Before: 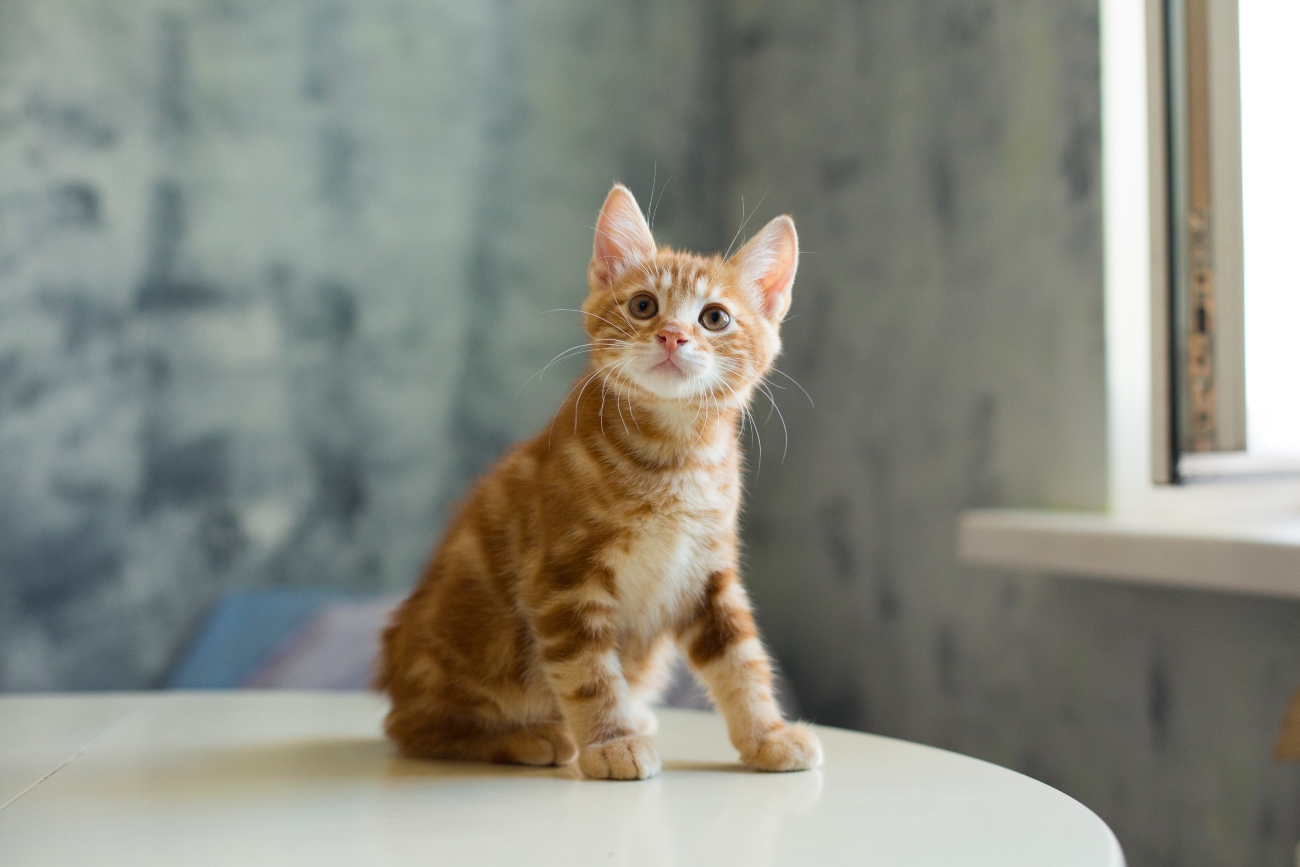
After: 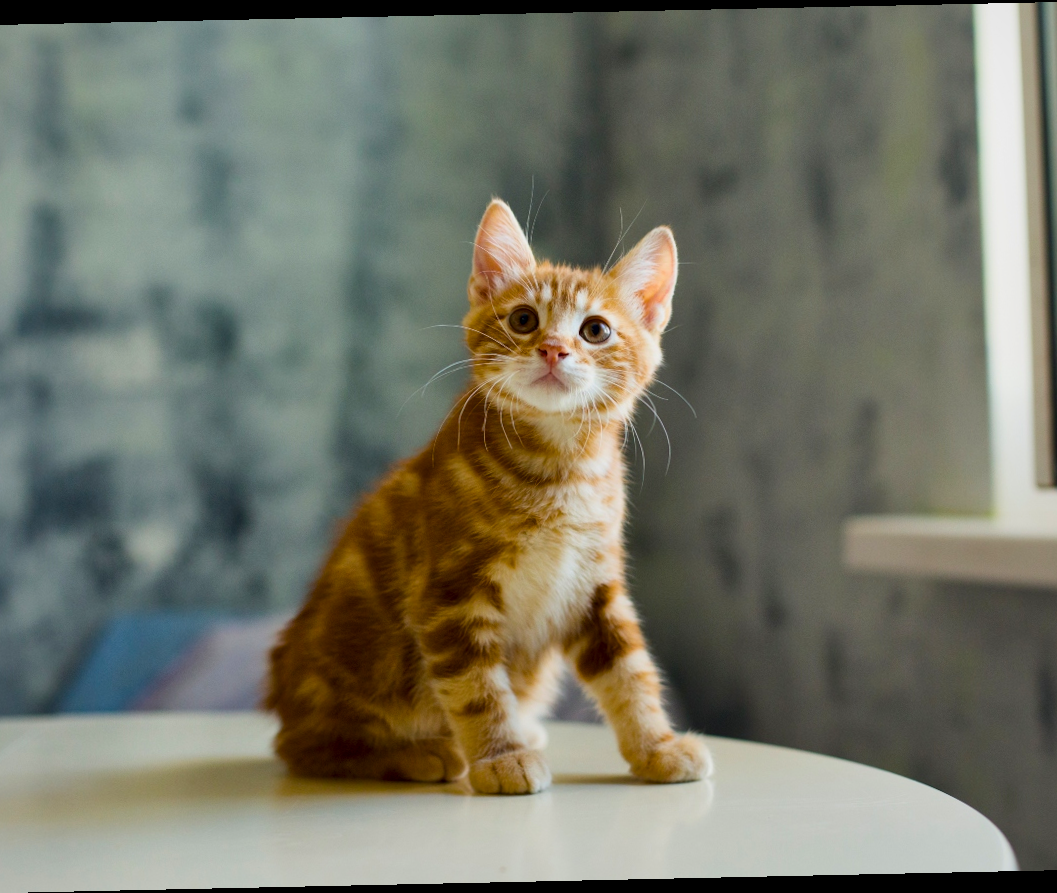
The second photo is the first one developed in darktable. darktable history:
crop and rotate: left 9.597%, right 10.195%
exposure: exposure -0.36 EV, compensate highlight preservation false
local contrast: mode bilateral grid, contrast 25, coarseness 60, detail 151%, midtone range 0.2
color balance rgb: linear chroma grading › global chroma 15%, perceptual saturation grading › global saturation 30%
color contrast: green-magenta contrast 0.96
rotate and perspective: rotation -1.24°, automatic cropping off
white balance: emerald 1
contrast brightness saturation: saturation -0.05
